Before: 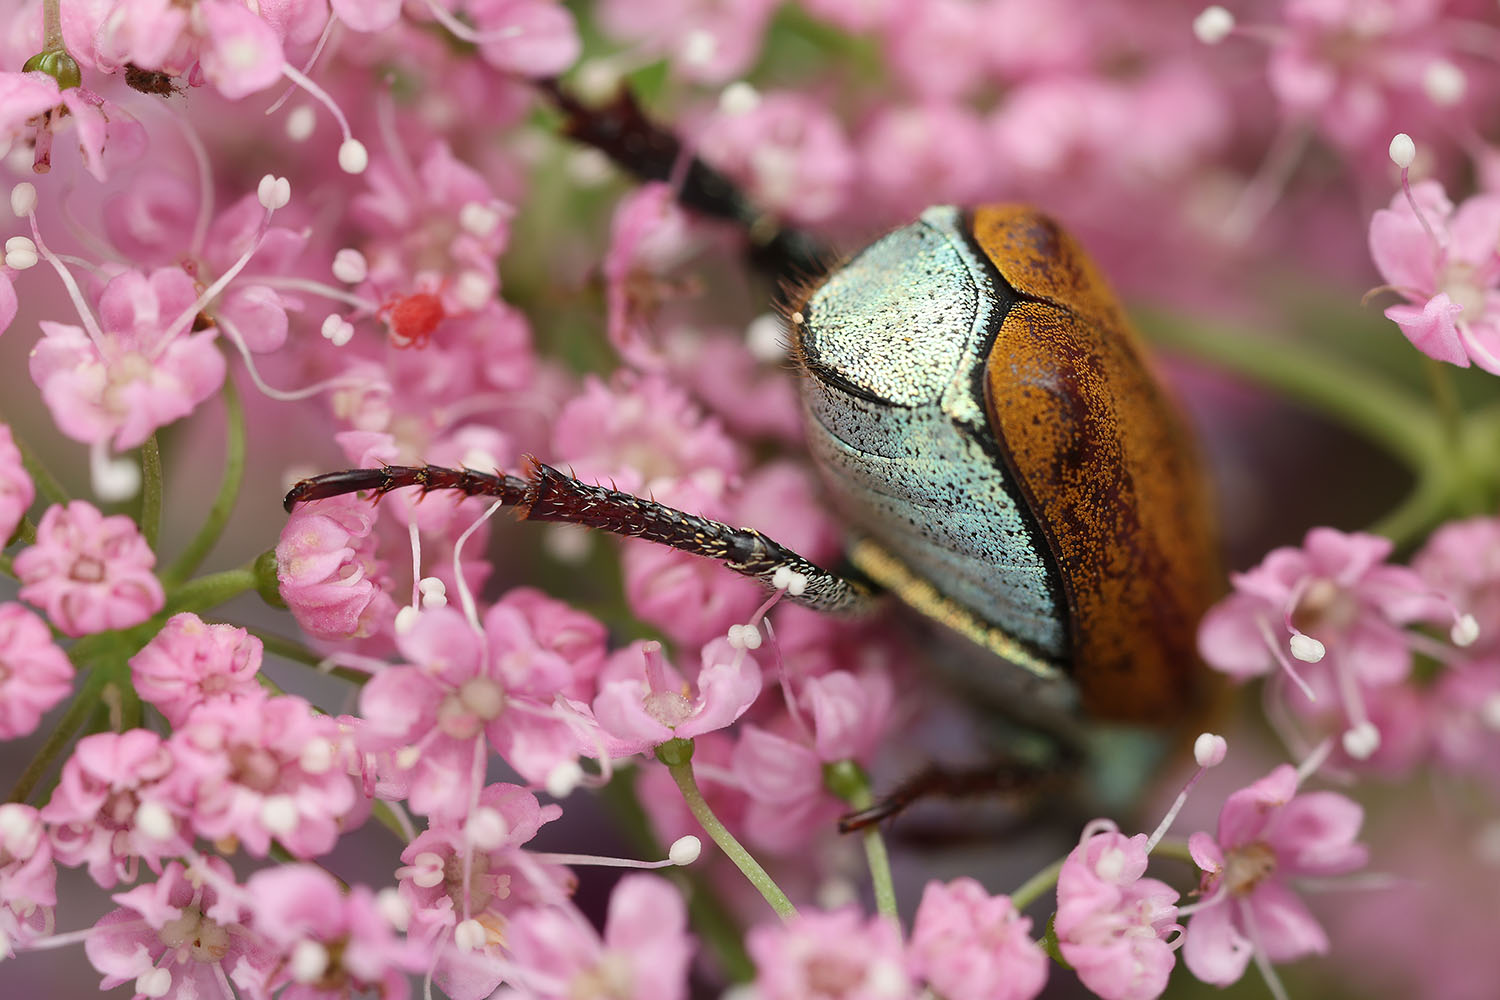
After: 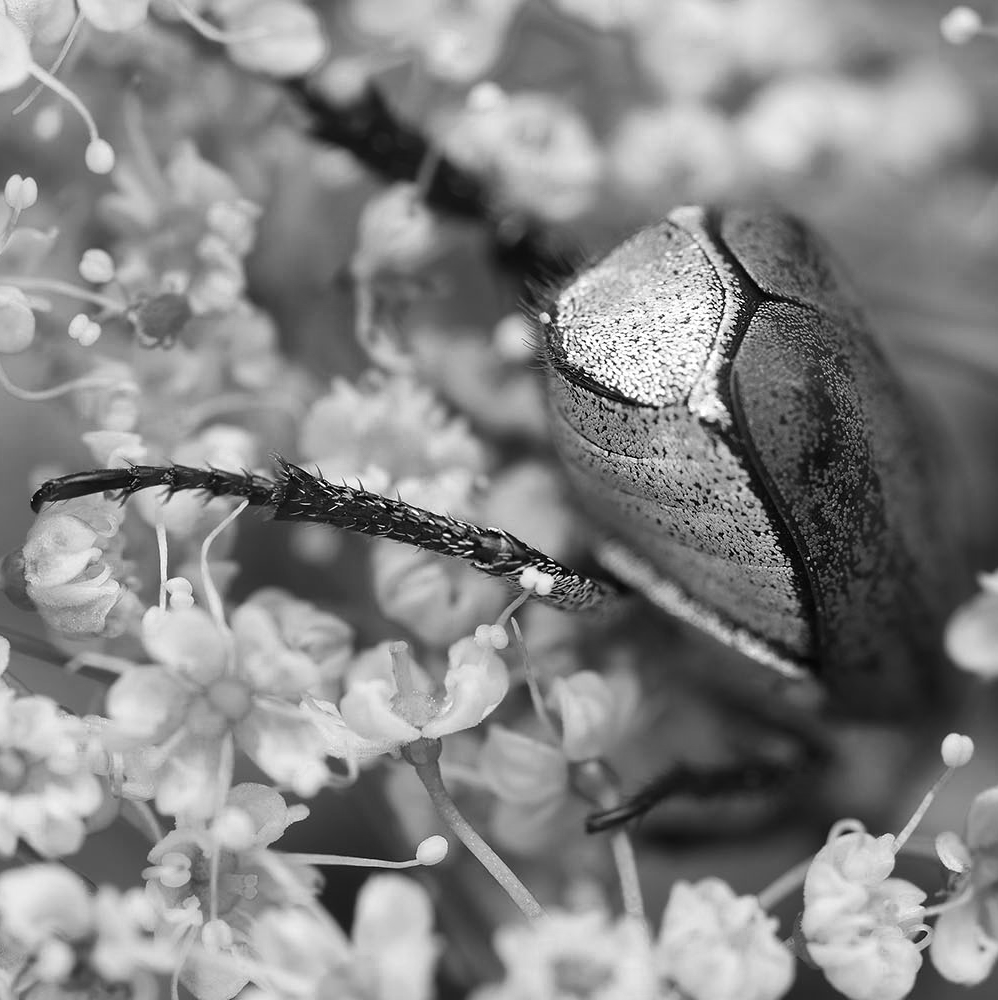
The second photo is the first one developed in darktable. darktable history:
tone equalizer: on, module defaults
color zones: curves: ch0 [(0.002, 0.593) (0.143, 0.417) (0.285, 0.541) (0.455, 0.289) (0.608, 0.327) (0.727, 0.283) (0.869, 0.571) (1, 0.603)]; ch1 [(0, 0) (0.143, 0) (0.286, 0) (0.429, 0) (0.571, 0) (0.714, 0) (0.857, 0)]
crop: left 16.899%, right 16.556%
